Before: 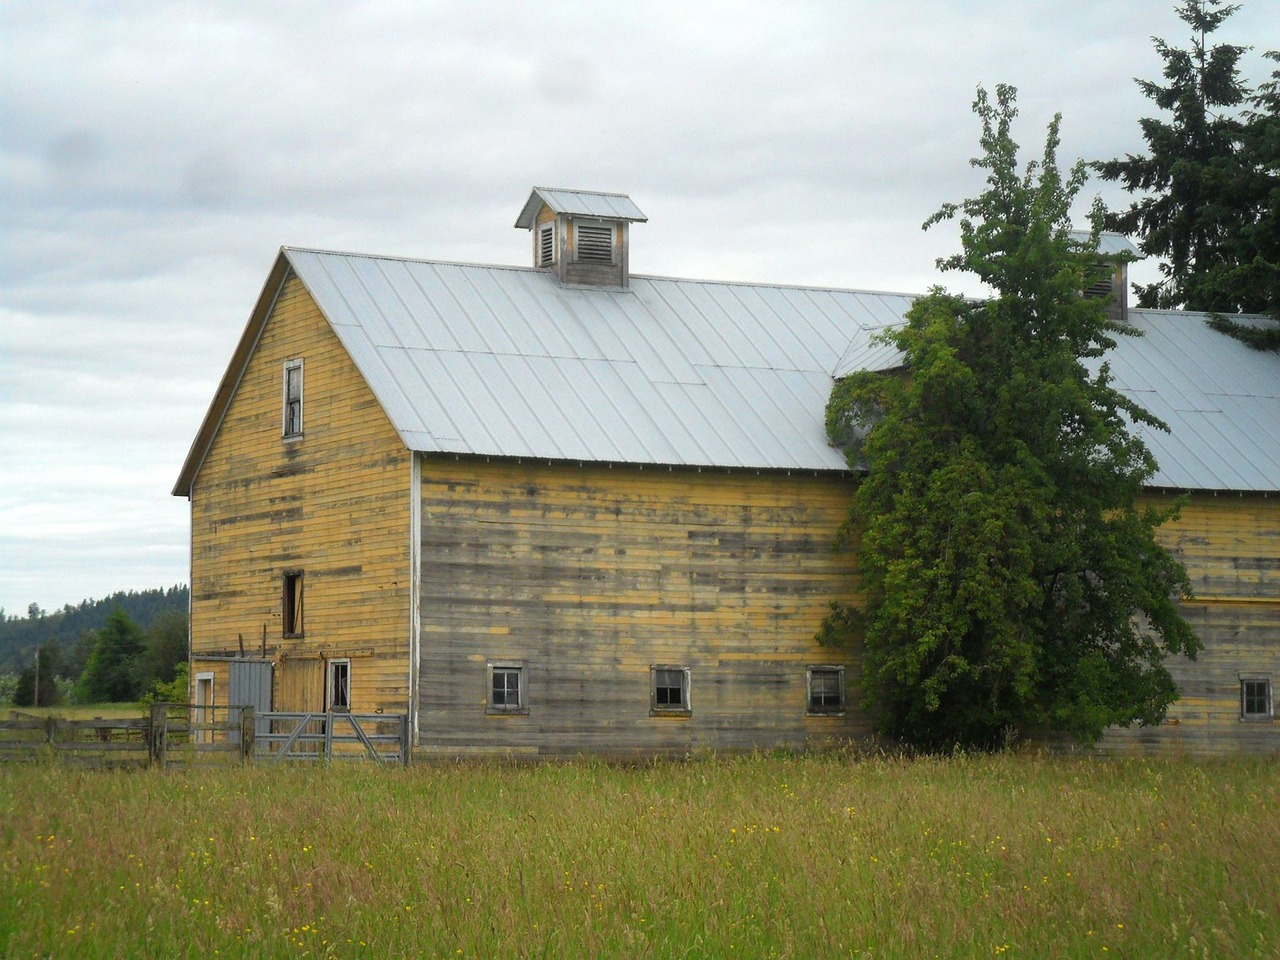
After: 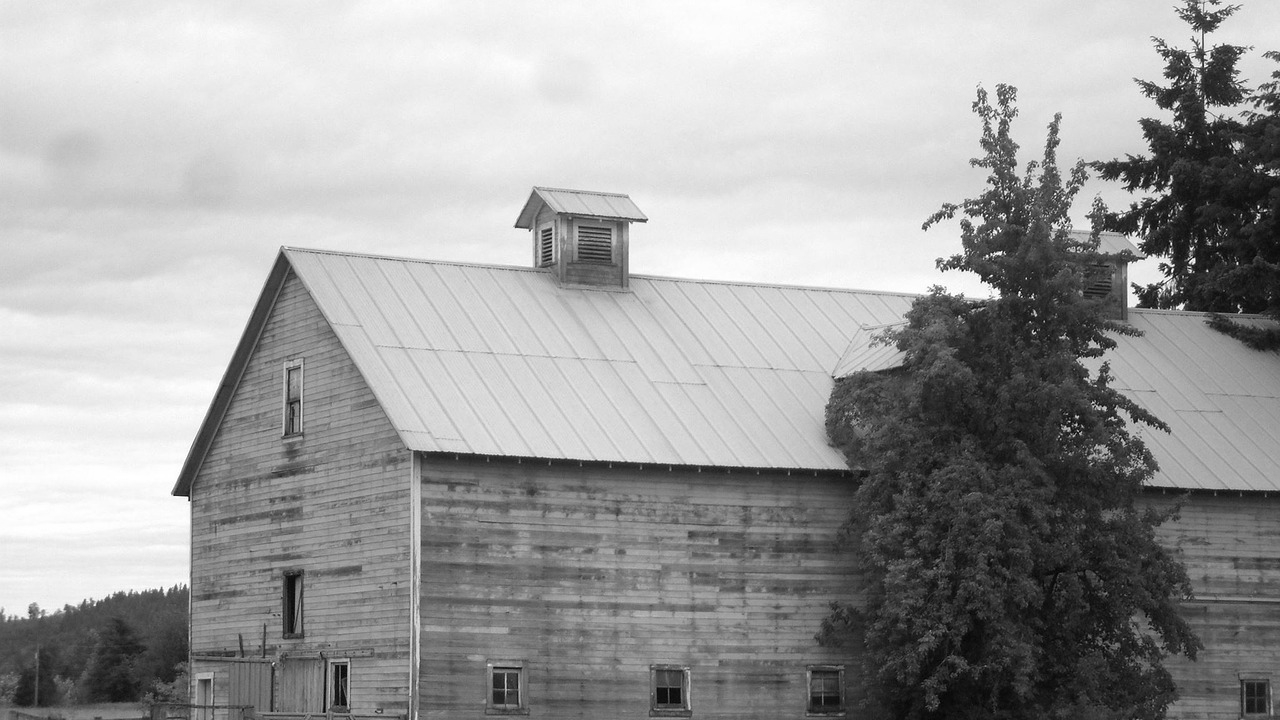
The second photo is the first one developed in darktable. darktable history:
monochrome: on, module defaults
crop: bottom 24.967%
